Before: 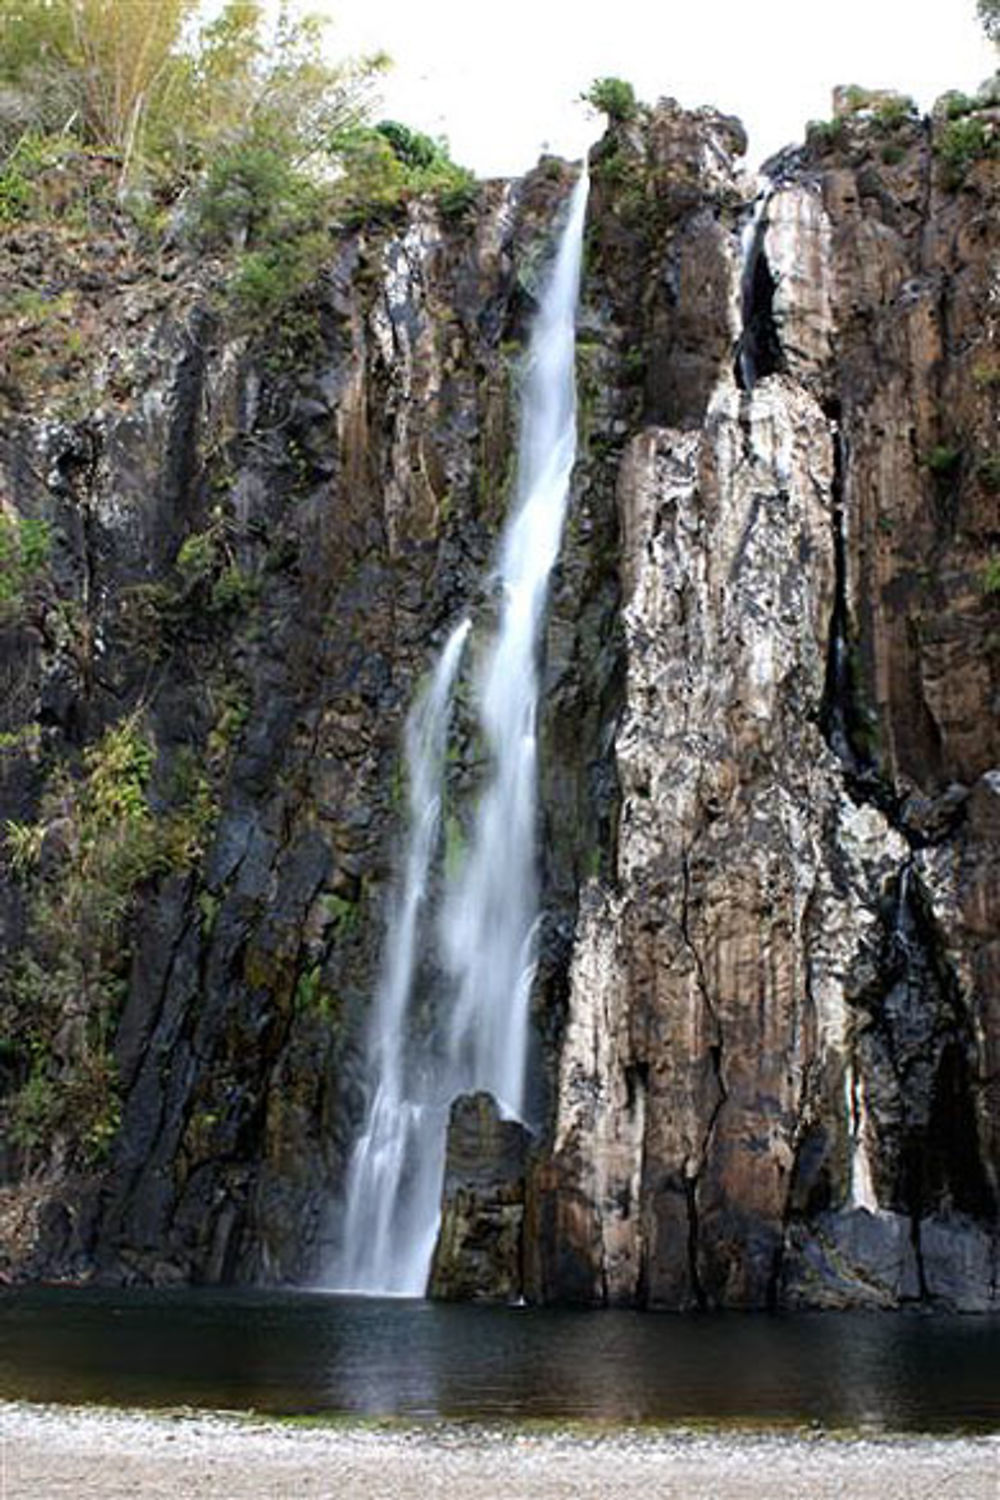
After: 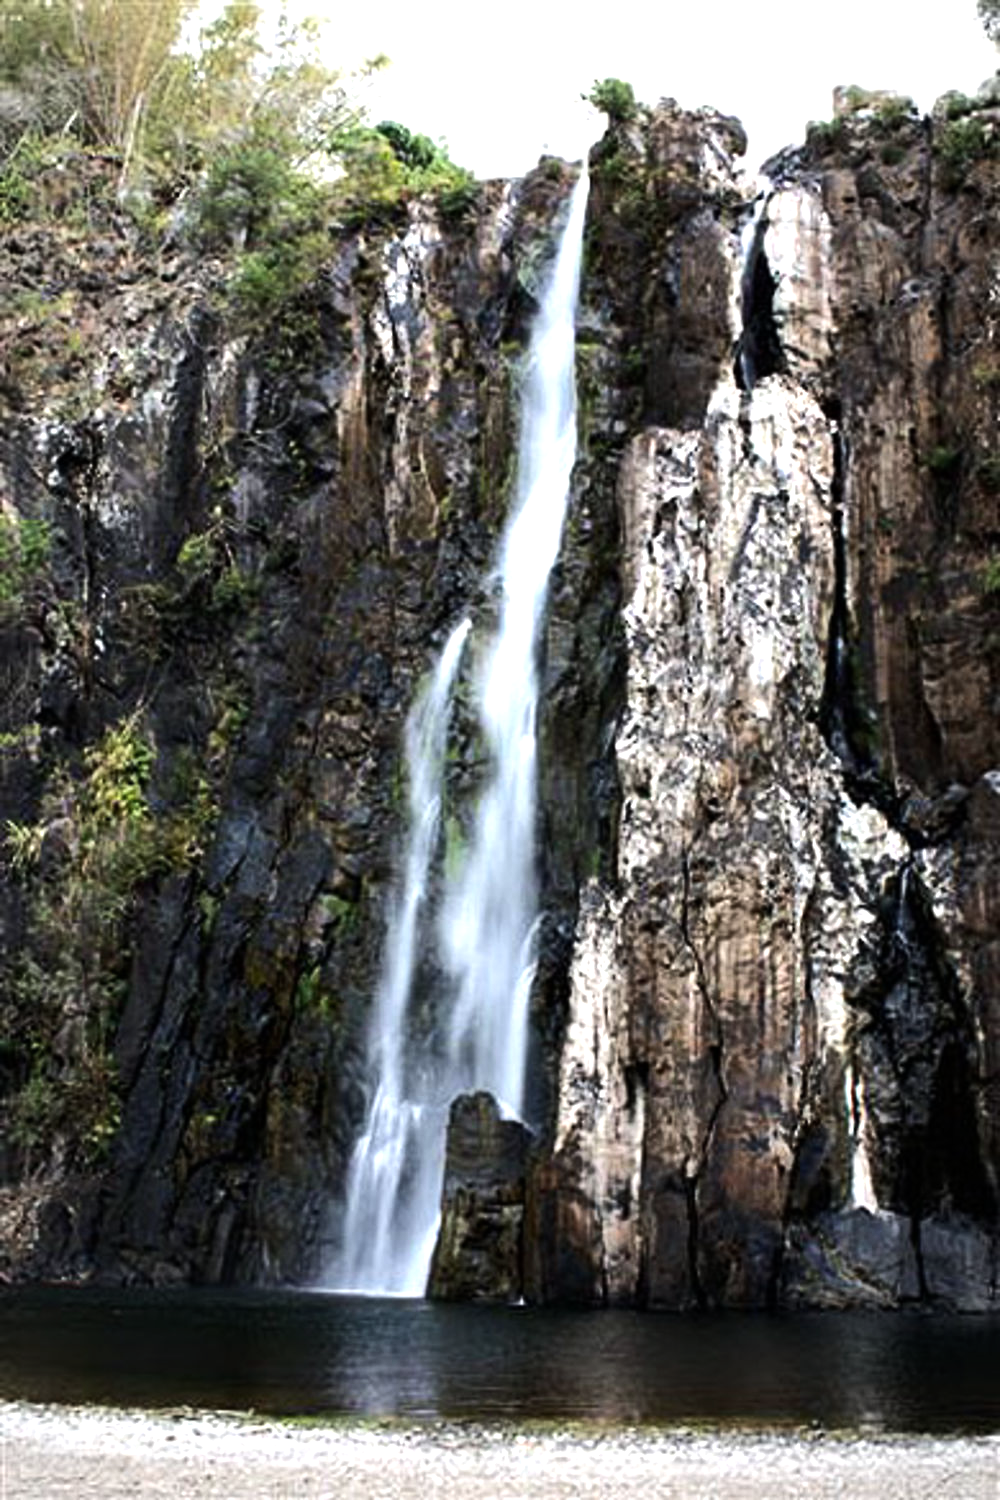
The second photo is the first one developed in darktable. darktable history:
vignetting: brightness -0.183, saturation -0.291, automatic ratio true, unbound false
tone equalizer: -8 EV -0.725 EV, -7 EV -0.668 EV, -6 EV -0.564 EV, -5 EV -0.41 EV, -3 EV 0.394 EV, -2 EV 0.6 EV, -1 EV 0.679 EV, +0 EV 0.728 EV, edges refinement/feathering 500, mask exposure compensation -1.57 EV, preserve details no
